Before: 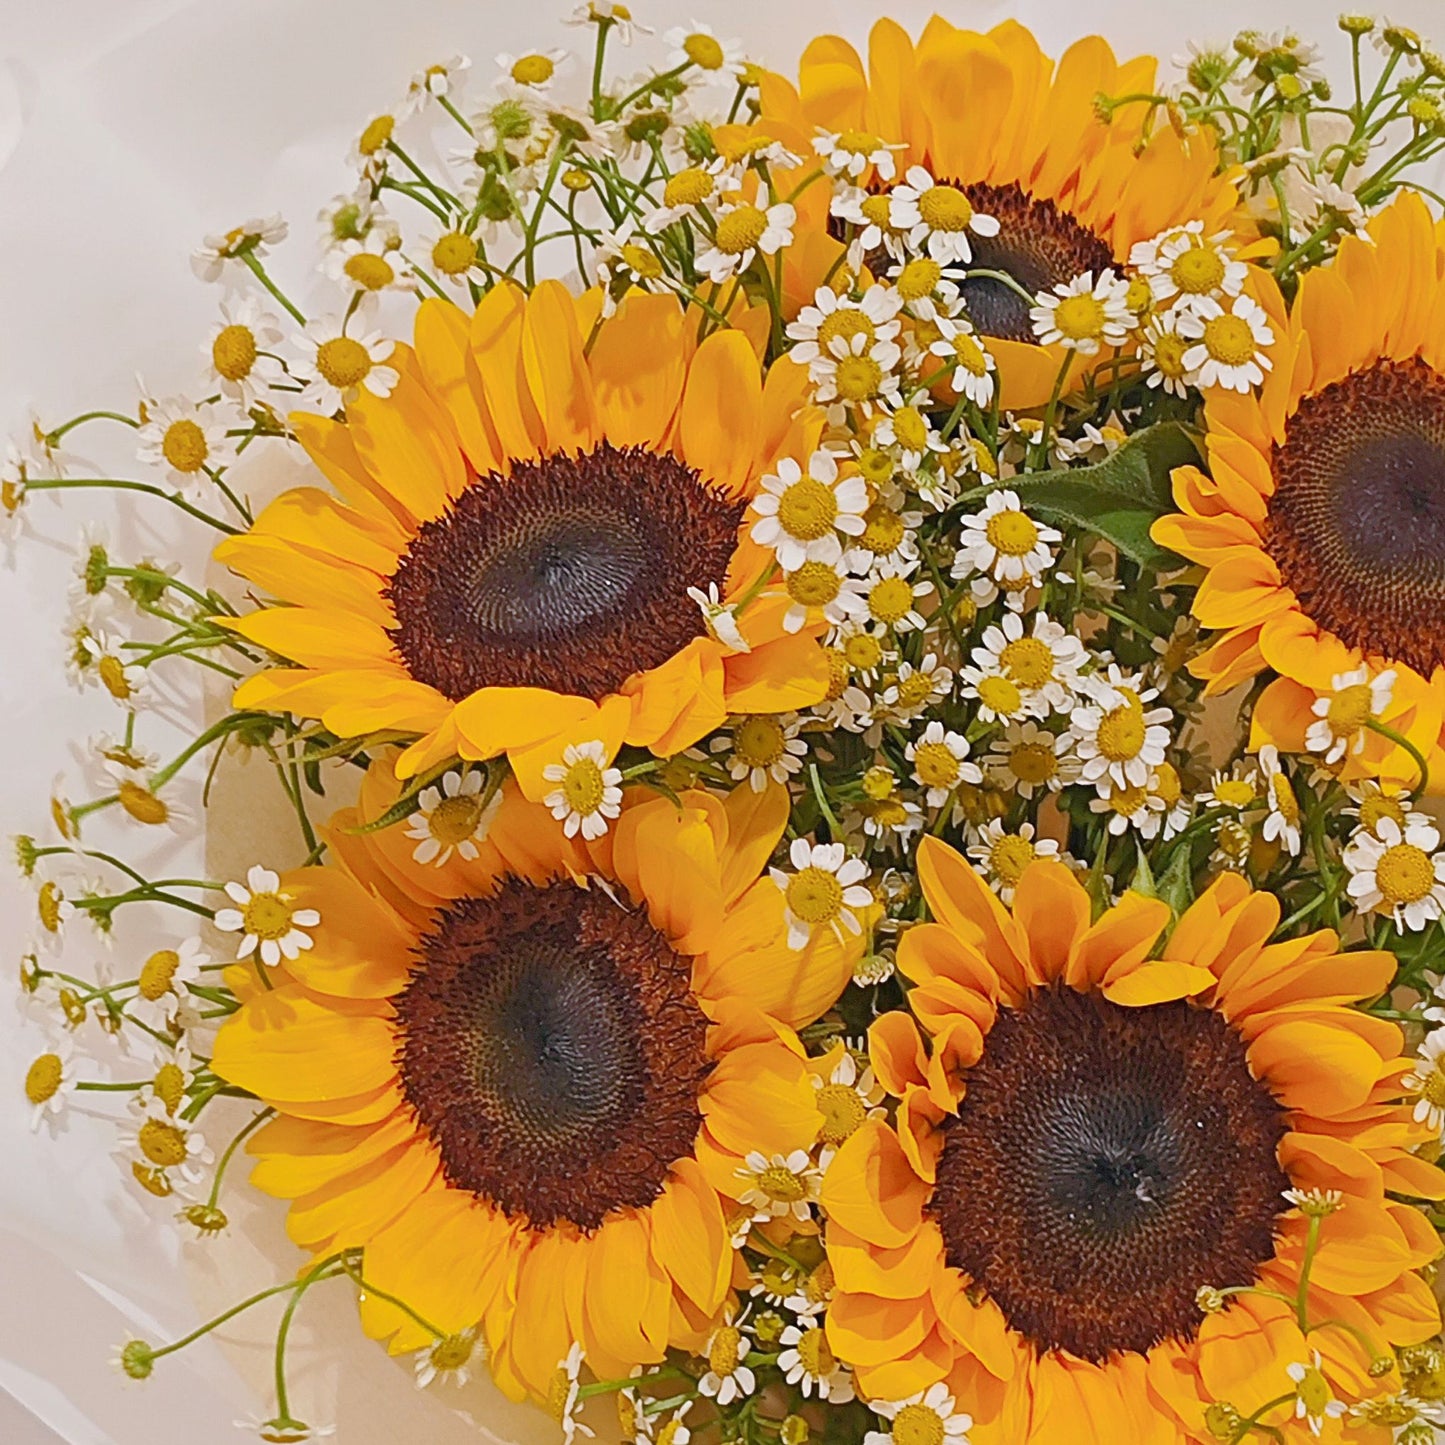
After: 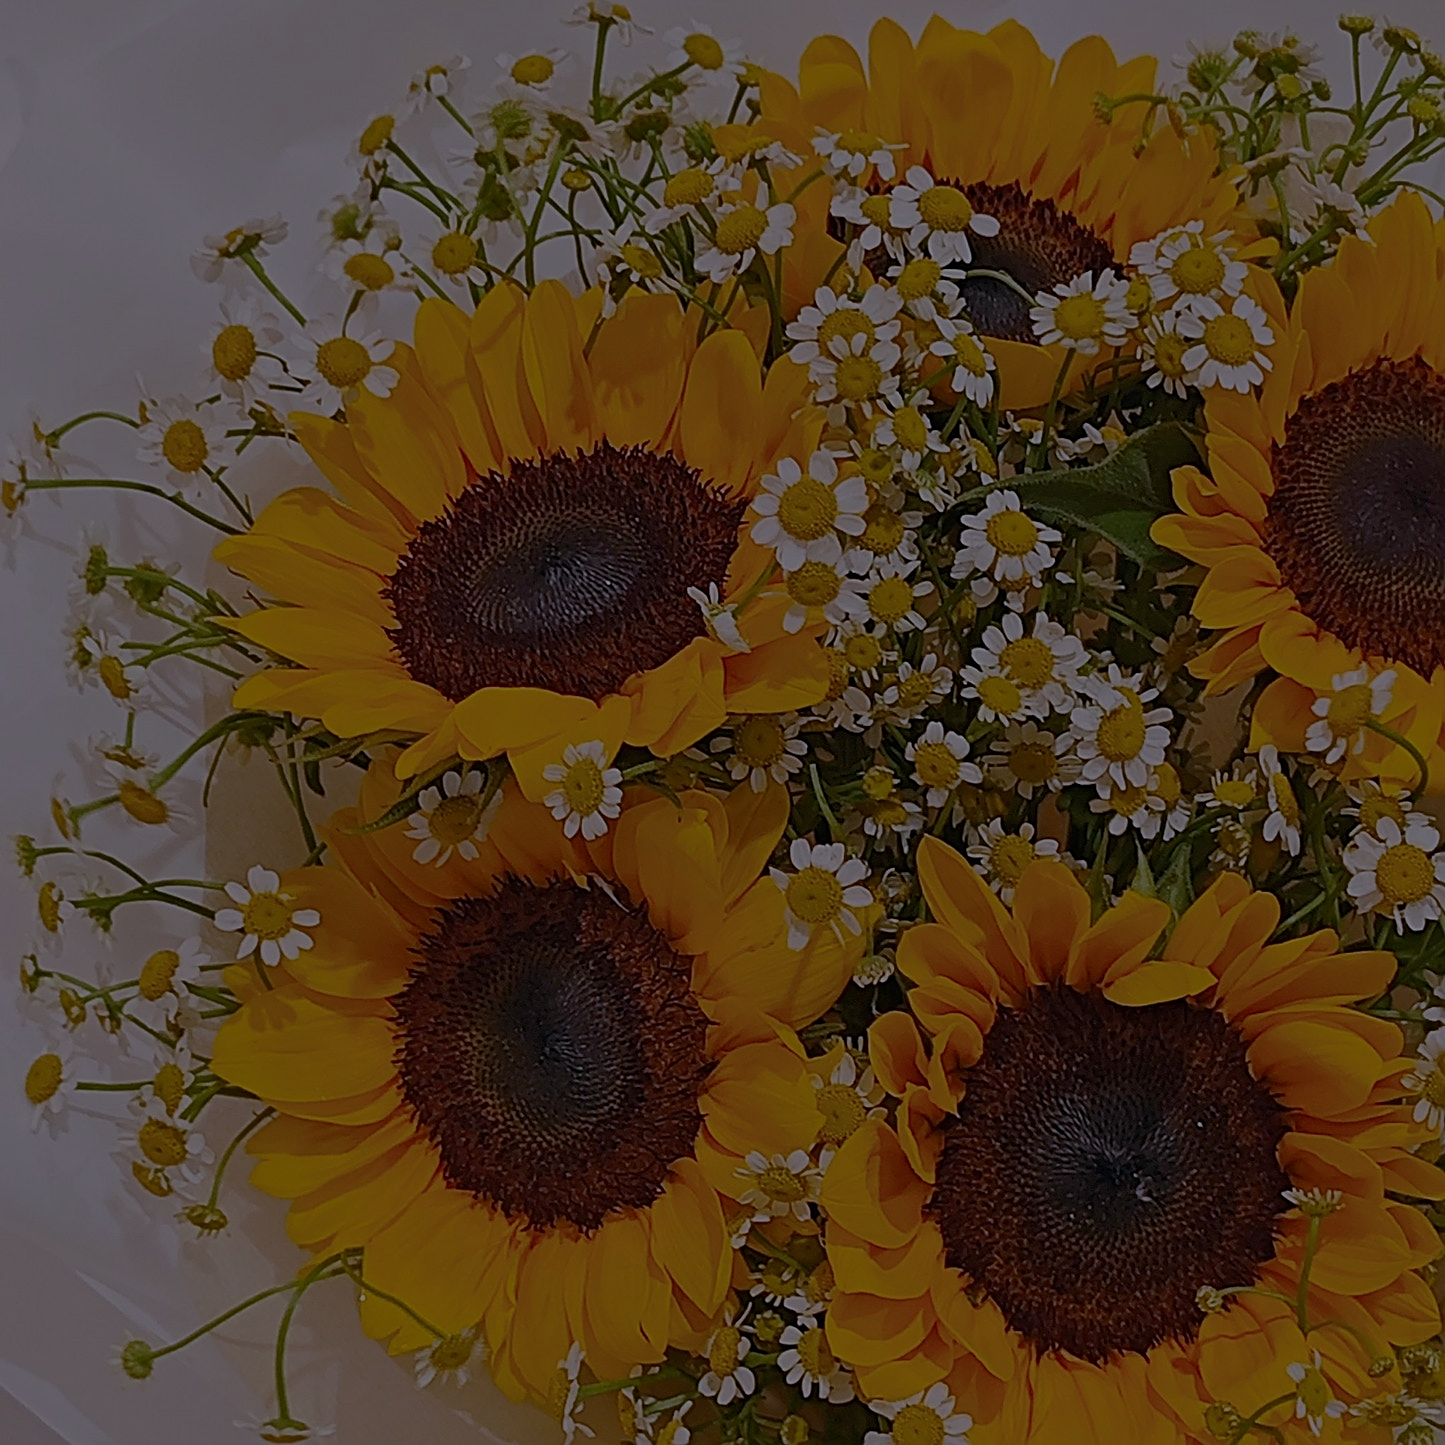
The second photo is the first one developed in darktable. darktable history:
sharpen: on, module defaults
exposure: exposure -2.446 EV, compensate highlight preservation false
white balance: red 1.004, blue 1.096
